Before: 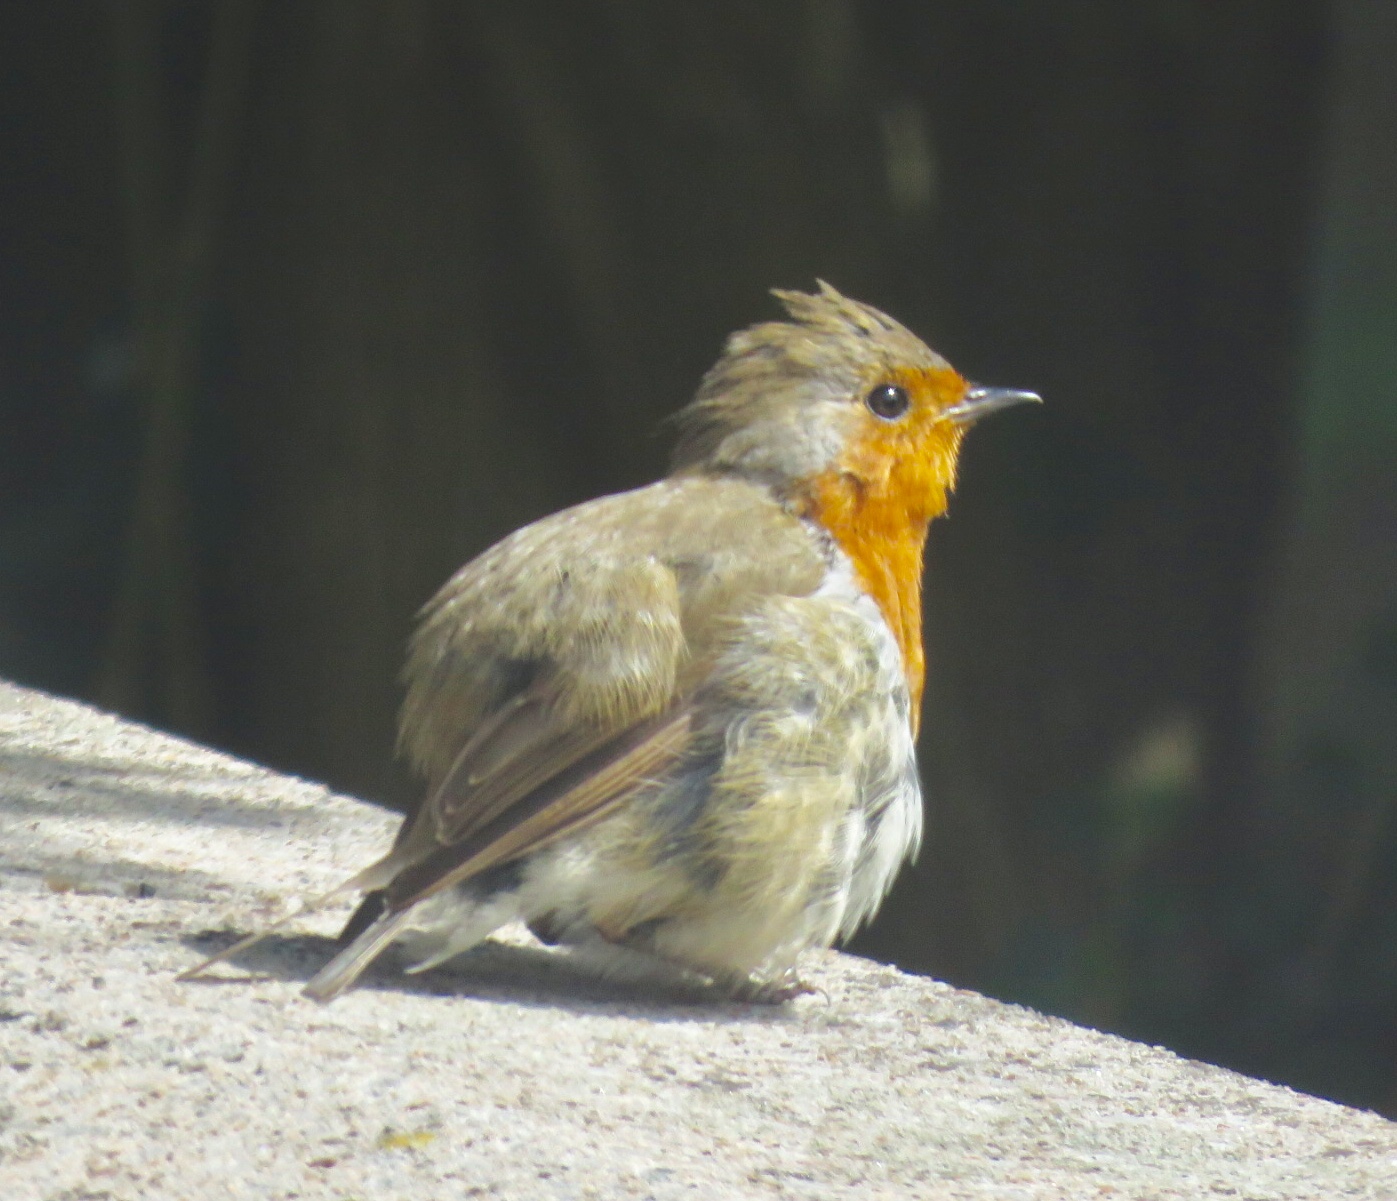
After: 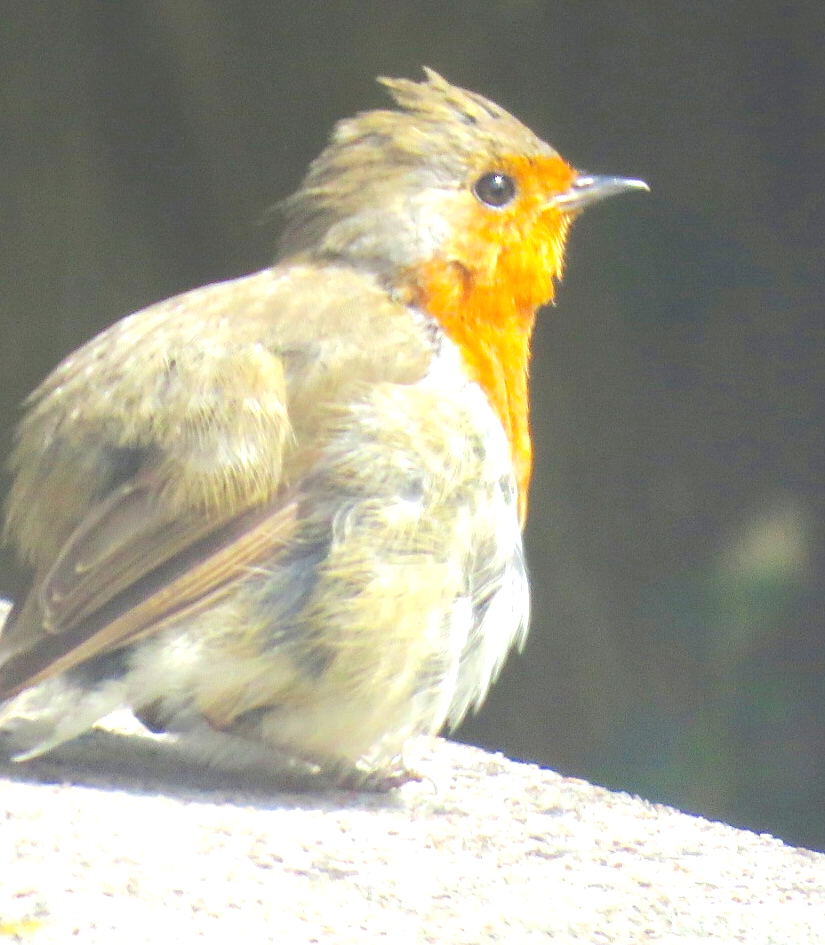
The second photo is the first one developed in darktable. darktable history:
crop and rotate: left 28.256%, top 17.734%, right 12.656%, bottom 3.573%
rgb levels: preserve colors sum RGB, levels [[0.038, 0.433, 0.934], [0, 0.5, 1], [0, 0.5, 1]]
exposure: black level correction 0, exposure 1.1 EV, compensate highlight preservation false
sharpen: radius 1.458, amount 0.398, threshold 1.271
